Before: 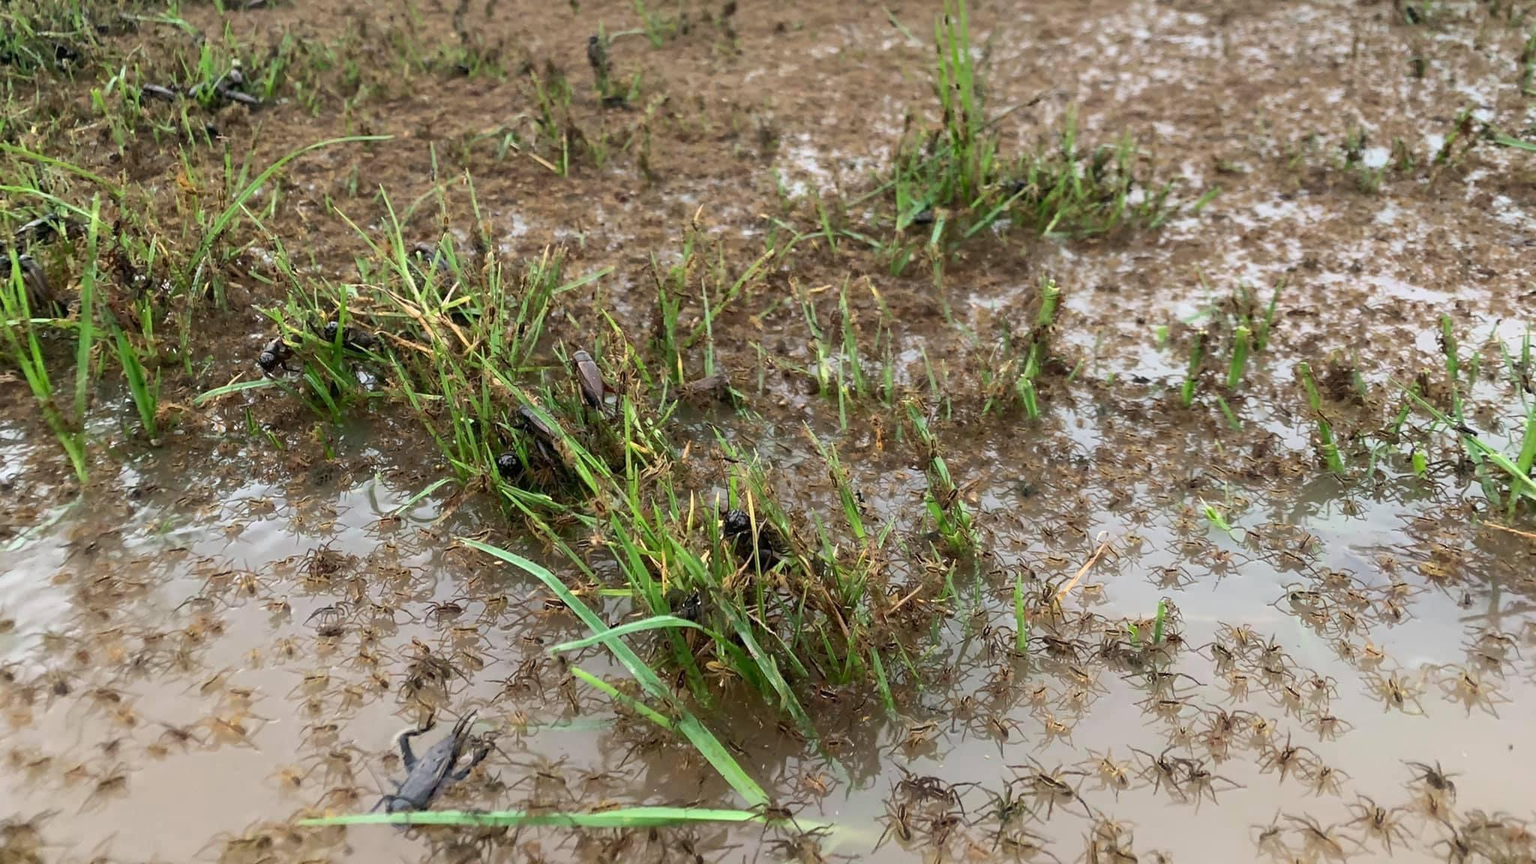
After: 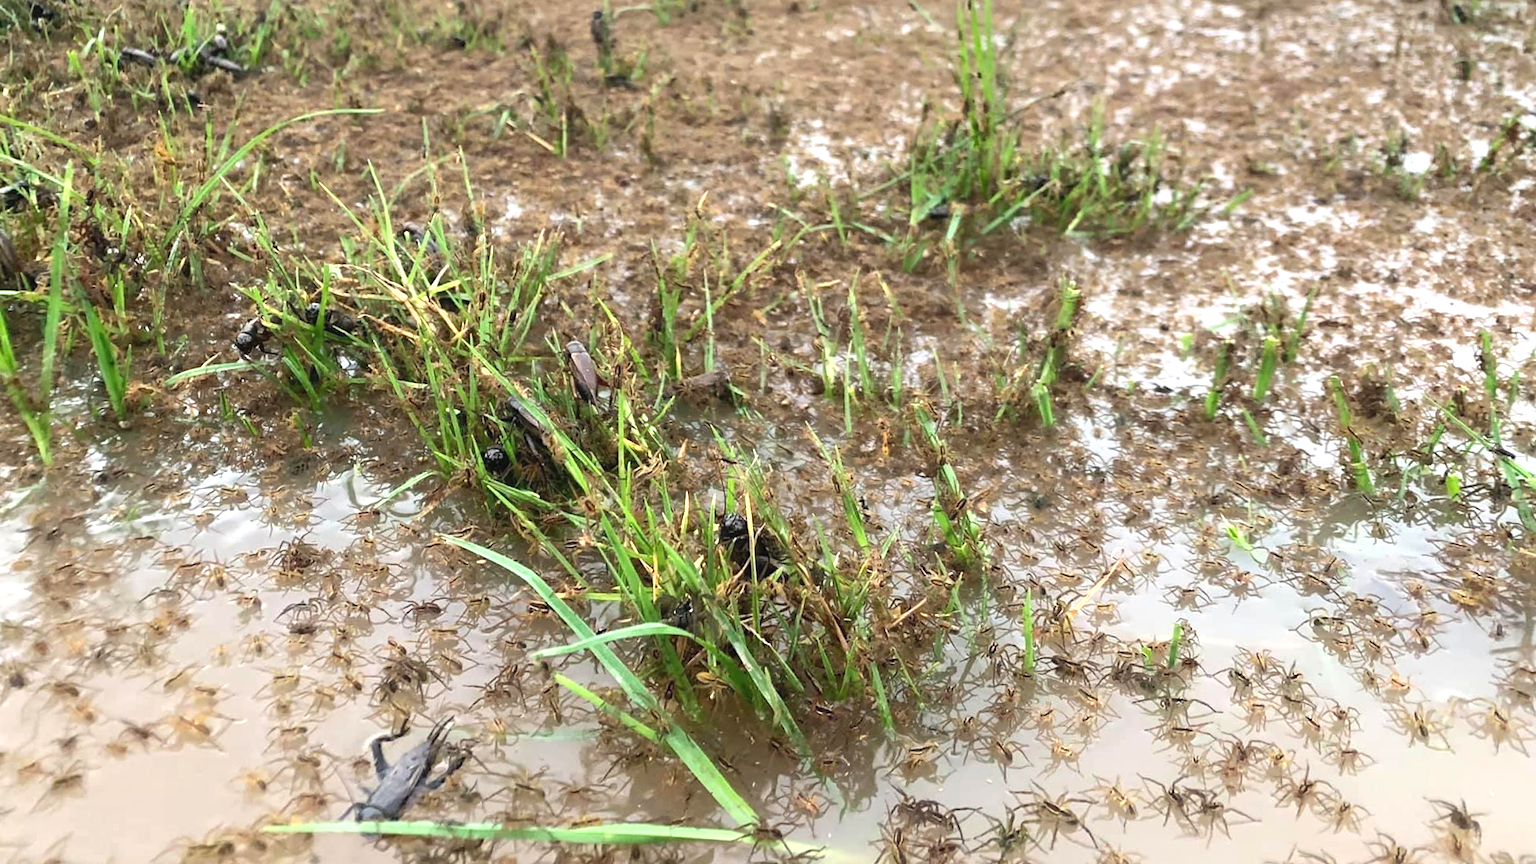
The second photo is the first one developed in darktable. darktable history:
crop and rotate: angle -1.69°
exposure: black level correction -0.002, exposure 0.708 EV, compensate exposure bias true, compensate highlight preservation false
